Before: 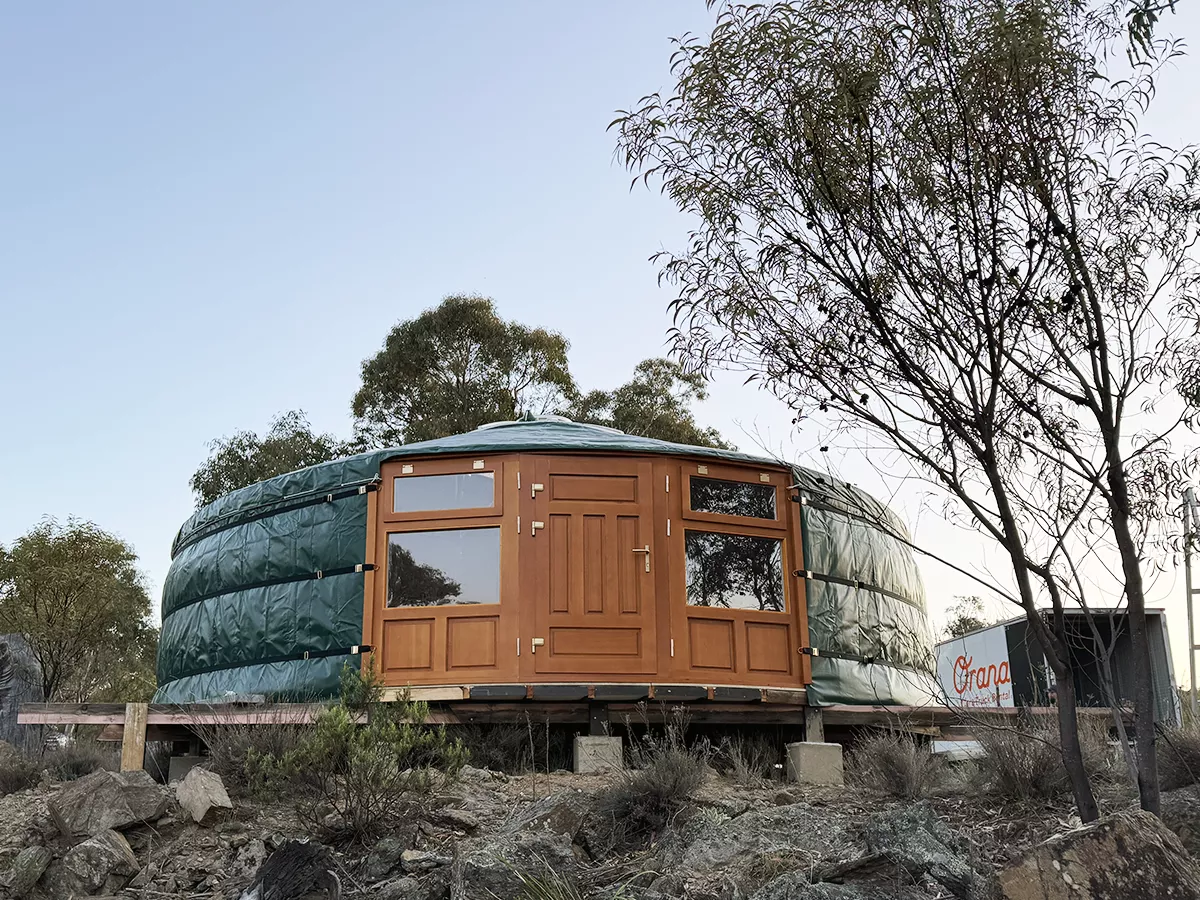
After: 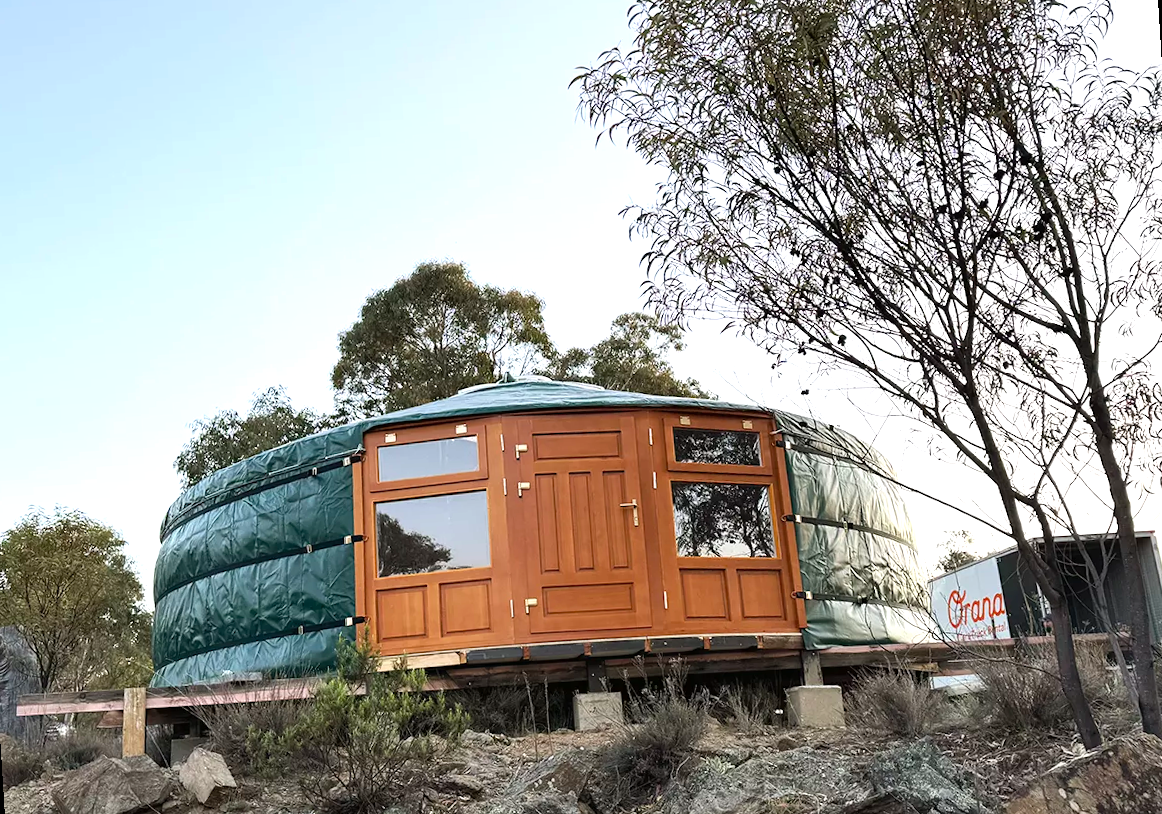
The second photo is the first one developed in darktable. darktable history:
rotate and perspective: rotation -3.52°, crop left 0.036, crop right 0.964, crop top 0.081, crop bottom 0.919
levels: levels [0, 0.43, 0.859]
